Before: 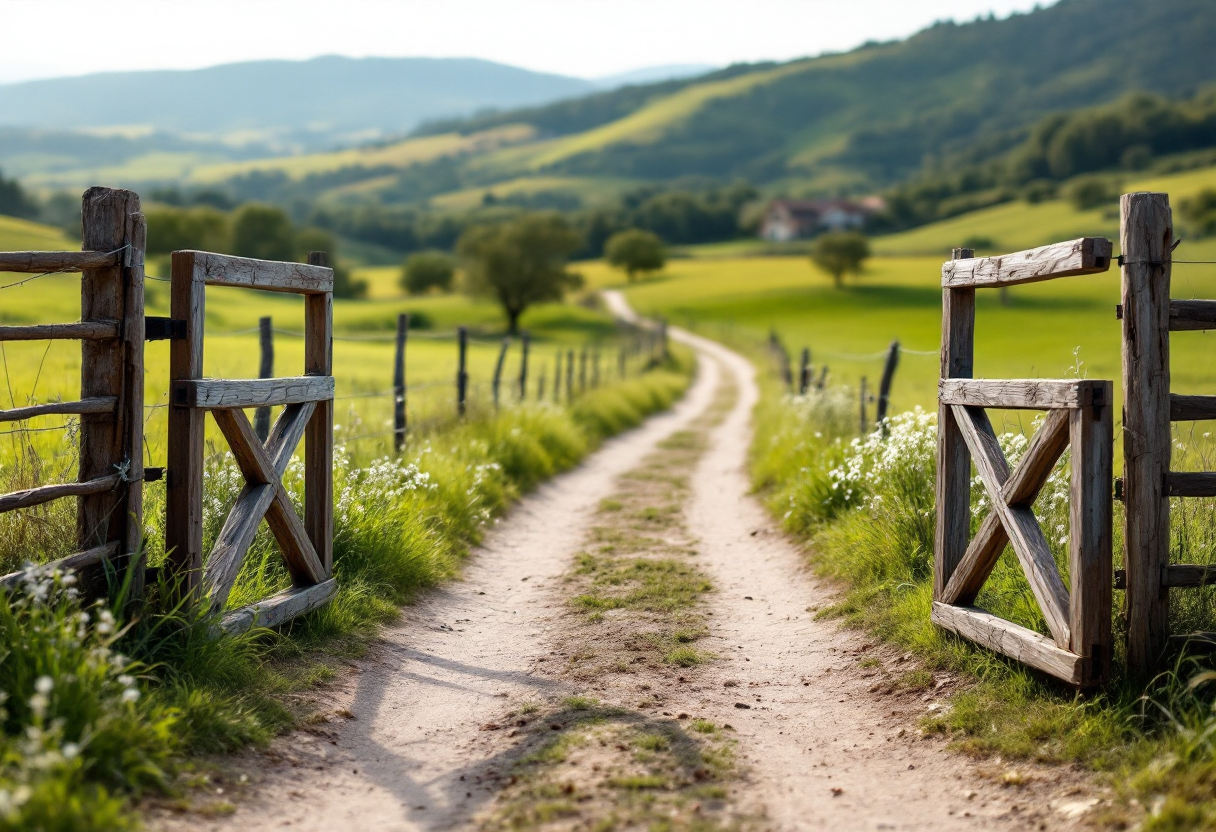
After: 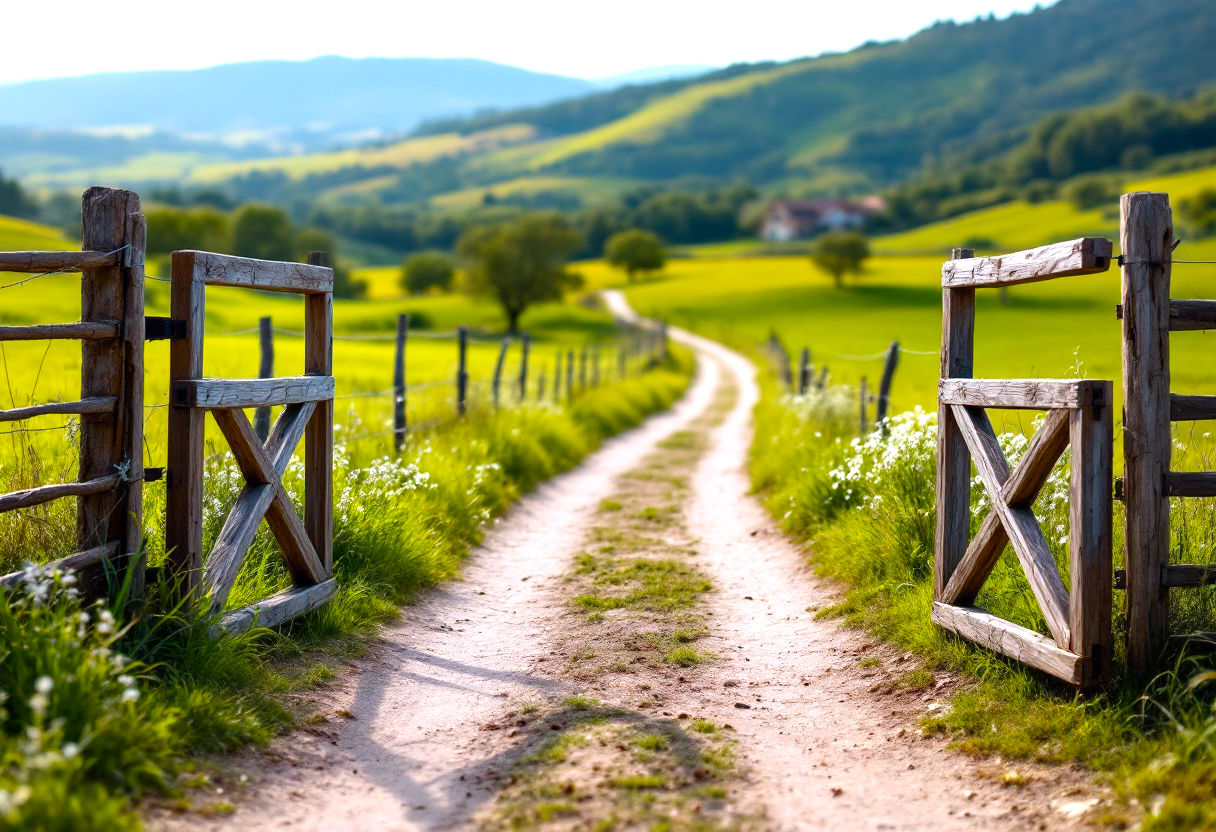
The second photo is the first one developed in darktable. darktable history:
color balance rgb: perceptual saturation grading › global saturation 36%, perceptual brilliance grading › global brilliance 10%, global vibrance 20%
color calibration: illuminant as shot in camera, x 0.358, y 0.373, temperature 4628.91 K
